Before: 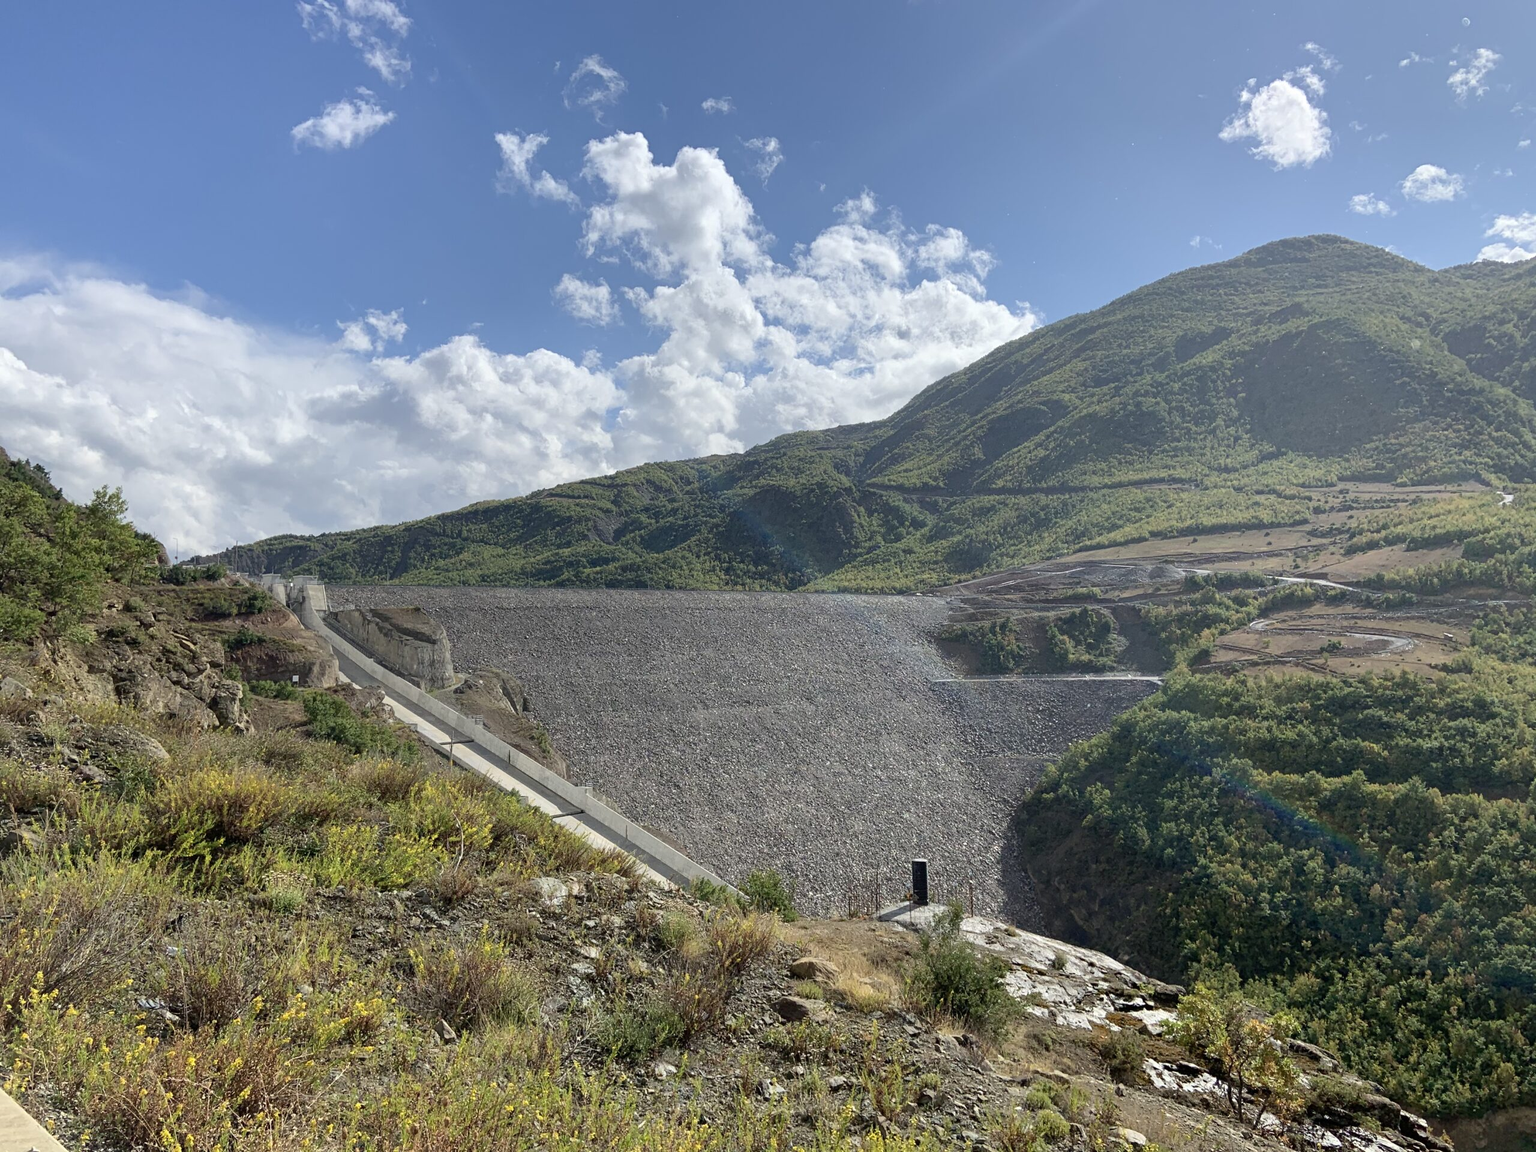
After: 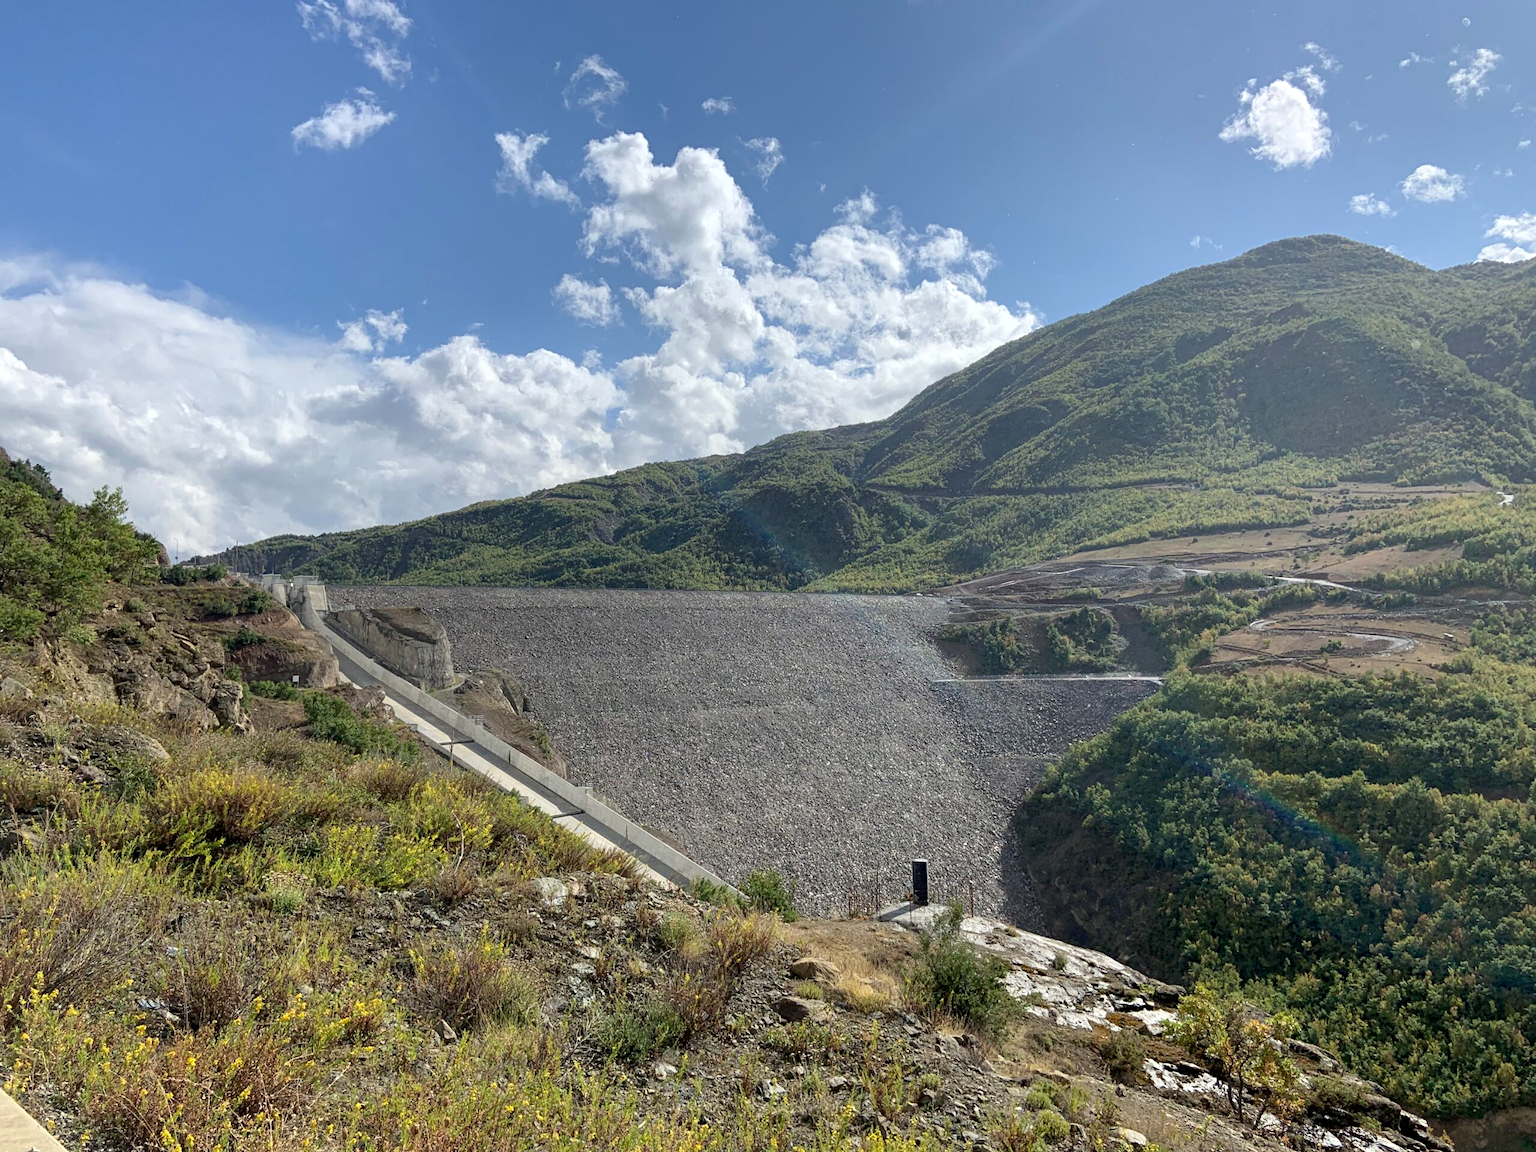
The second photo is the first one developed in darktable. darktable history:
local contrast: highlights 106%, shadows 103%, detail 120%, midtone range 0.2
